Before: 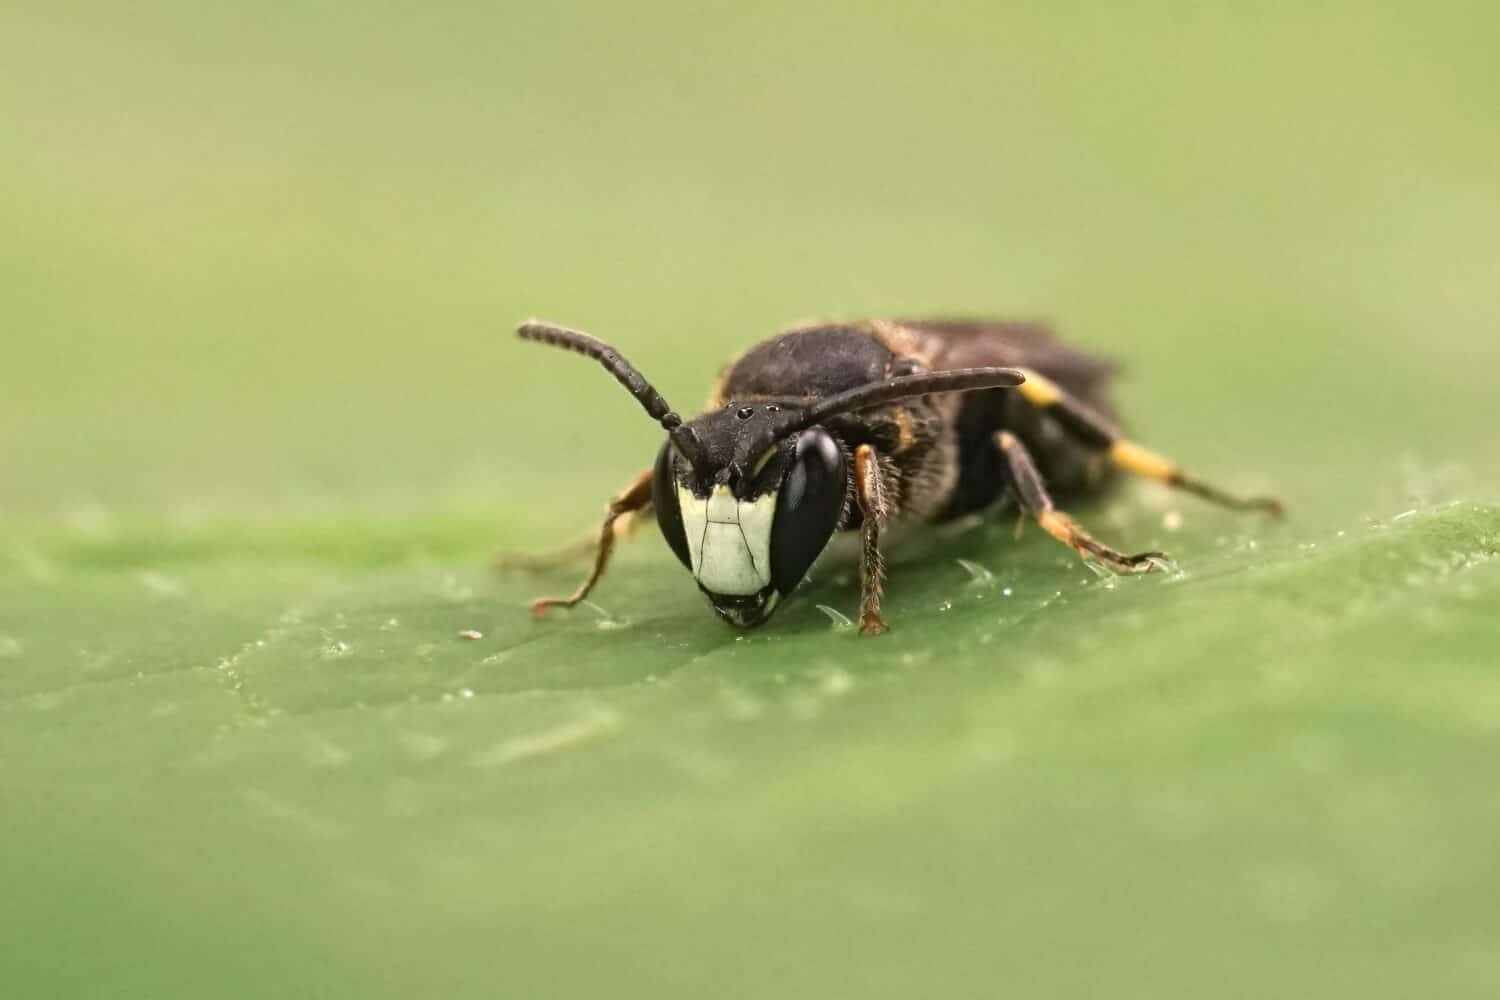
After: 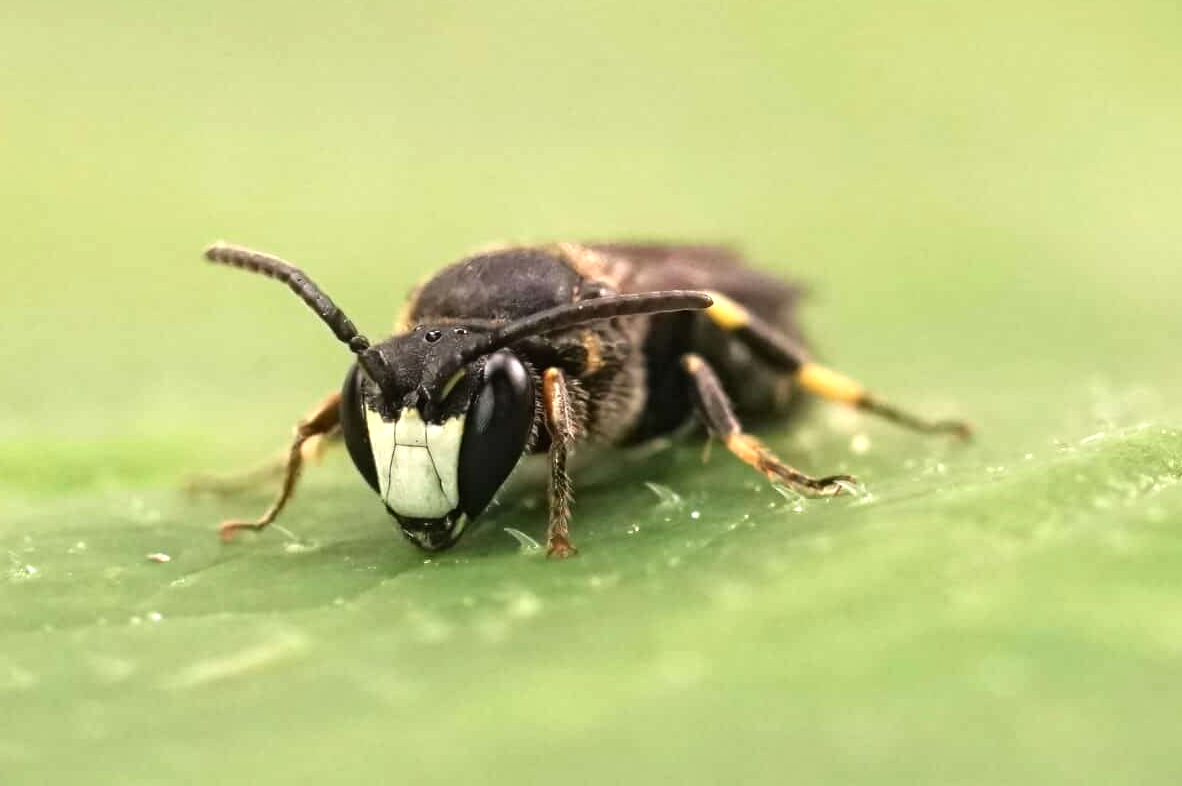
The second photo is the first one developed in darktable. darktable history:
crop and rotate: left 20.862%, top 7.766%, right 0.325%, bottom 13.538%
tone equalizer: -8 EV -0.416 EV, -7 EV -0.368 EV, -6 EV -0.327 EV, -5 EV -0.184 EV, -3 EV 0.194 EV, -2 EV 0.359 EV, -1 EV 0.411 EV, +0 EV 0.437 EV
